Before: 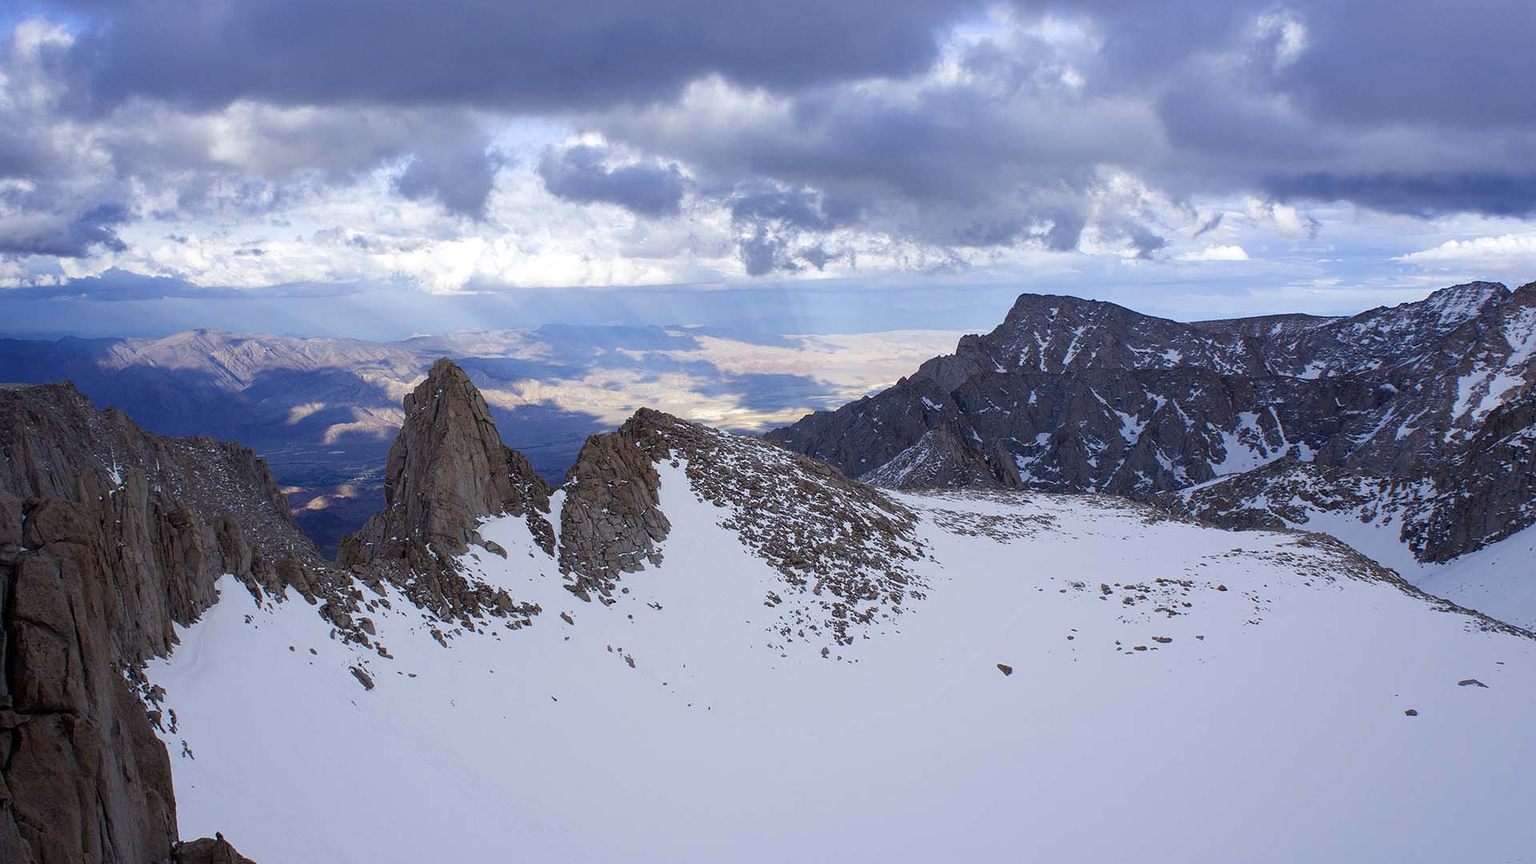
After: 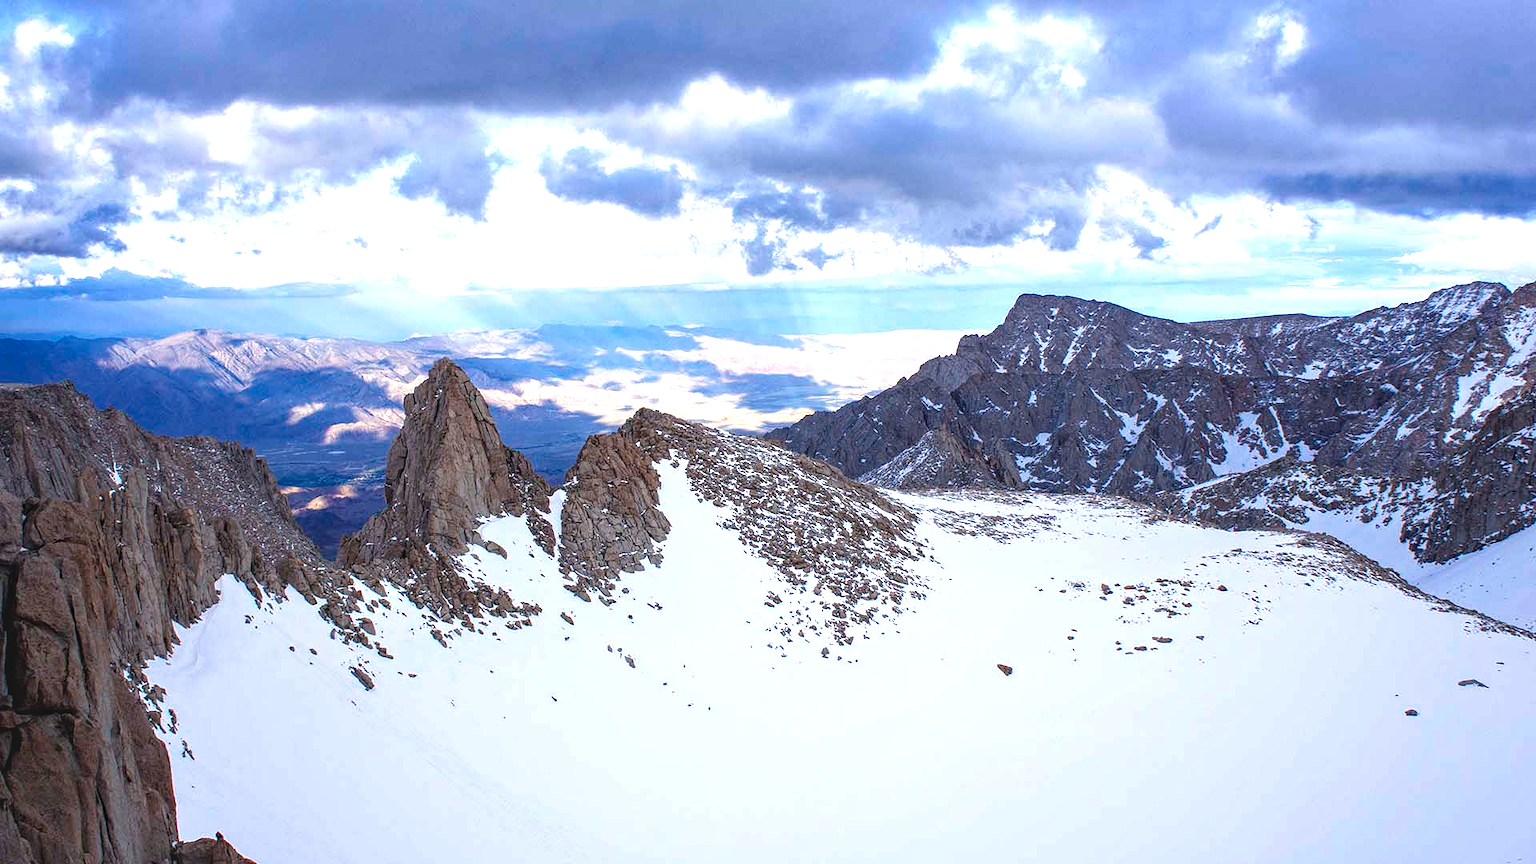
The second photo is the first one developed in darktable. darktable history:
exposure: black level correction -0.005, exposure 1.002 EV, compensate highlight preservation false
local contrast: detail 130%
haze removal: compatibility mode true, adaptive false
